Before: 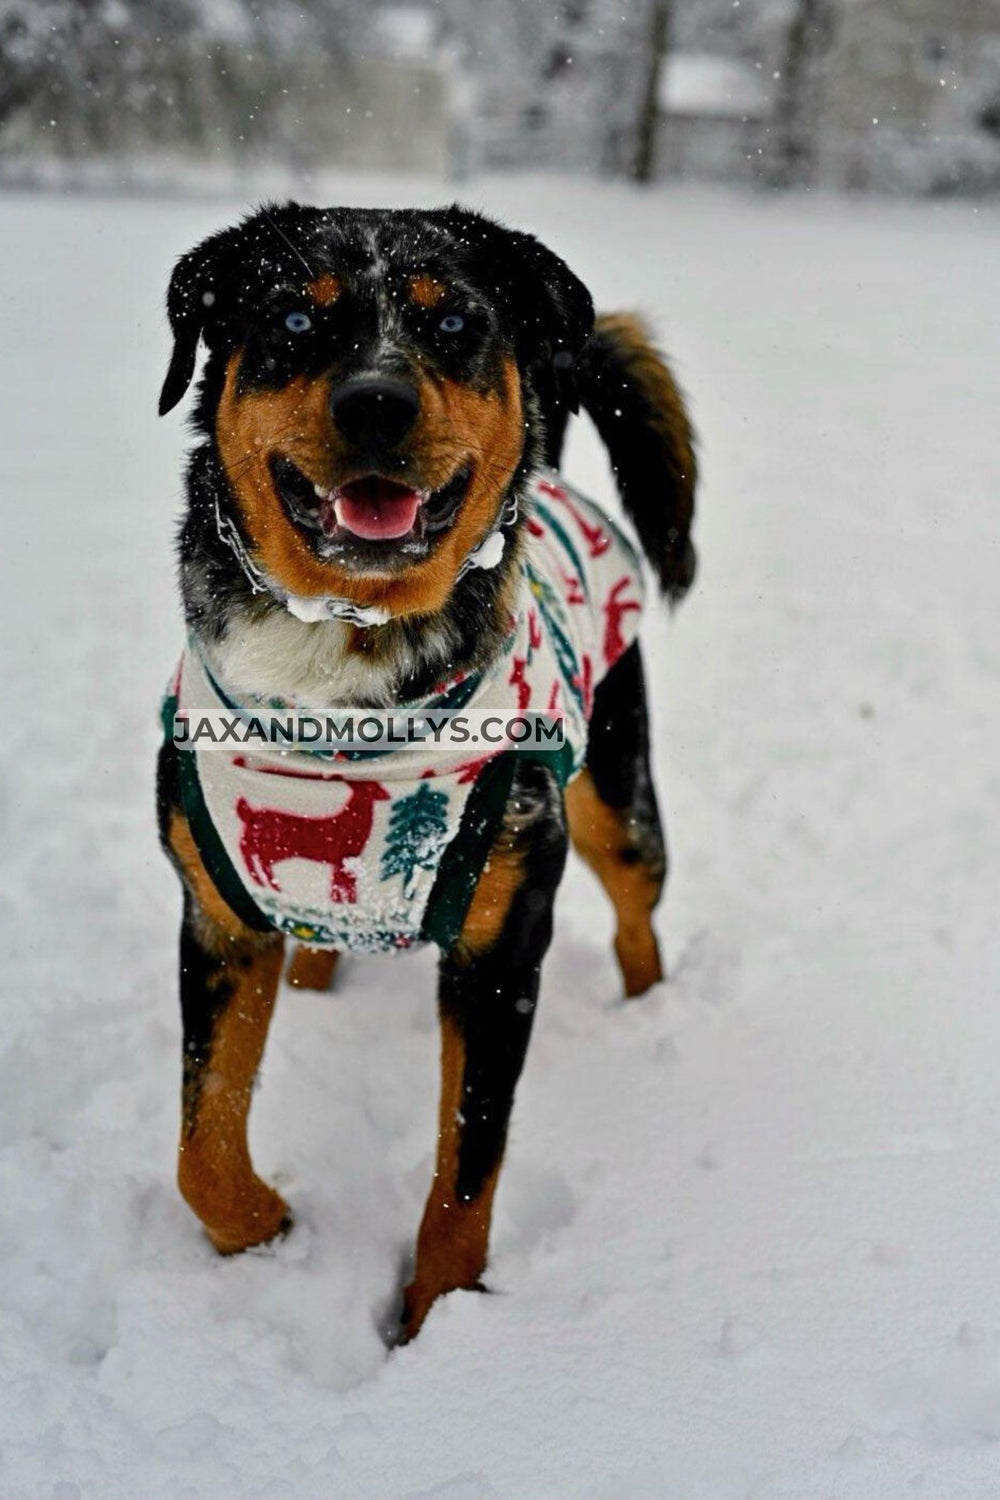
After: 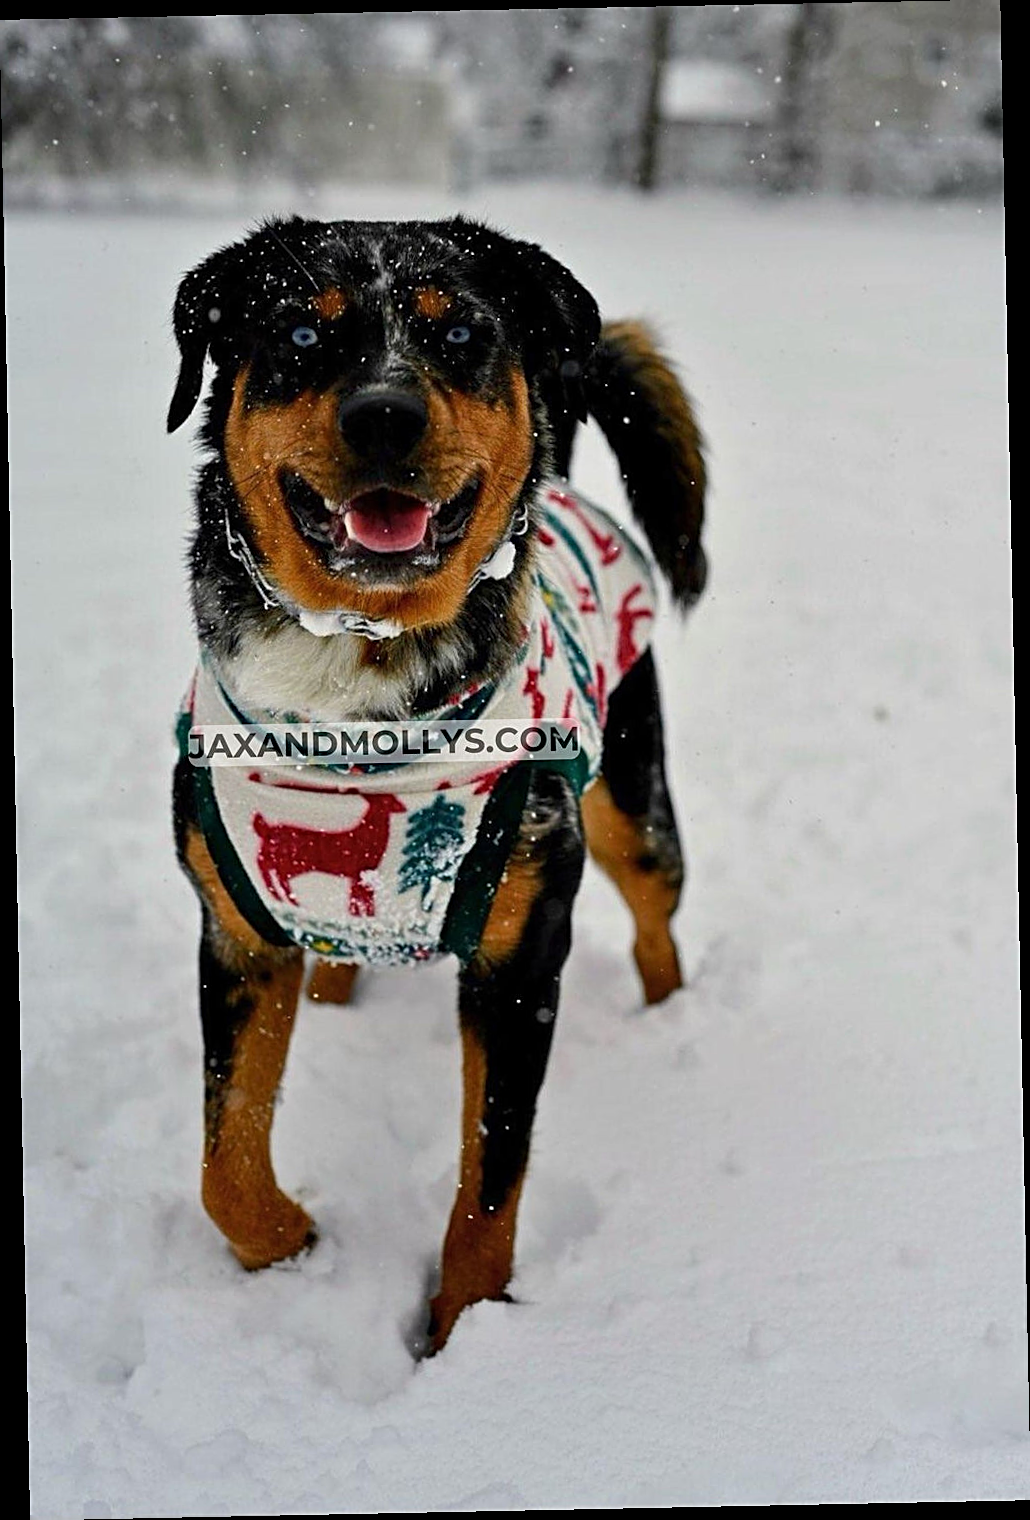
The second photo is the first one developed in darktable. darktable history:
rotate and perspective: rotation -1.17°, automatic cropping off
sharpen: on, module defaults
